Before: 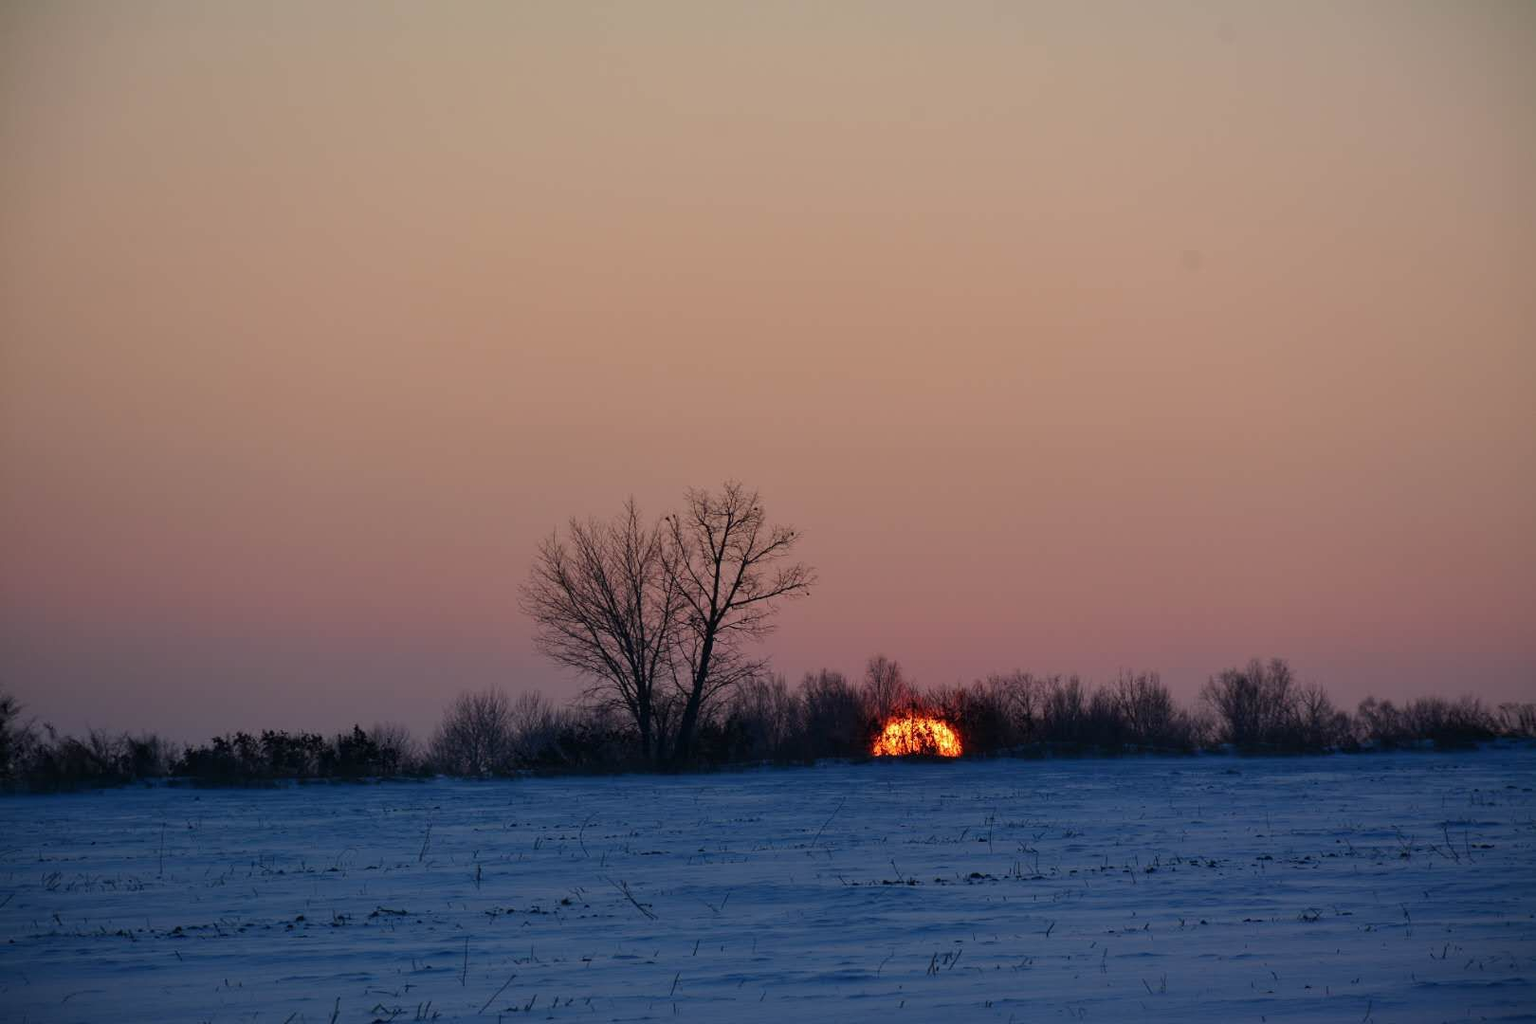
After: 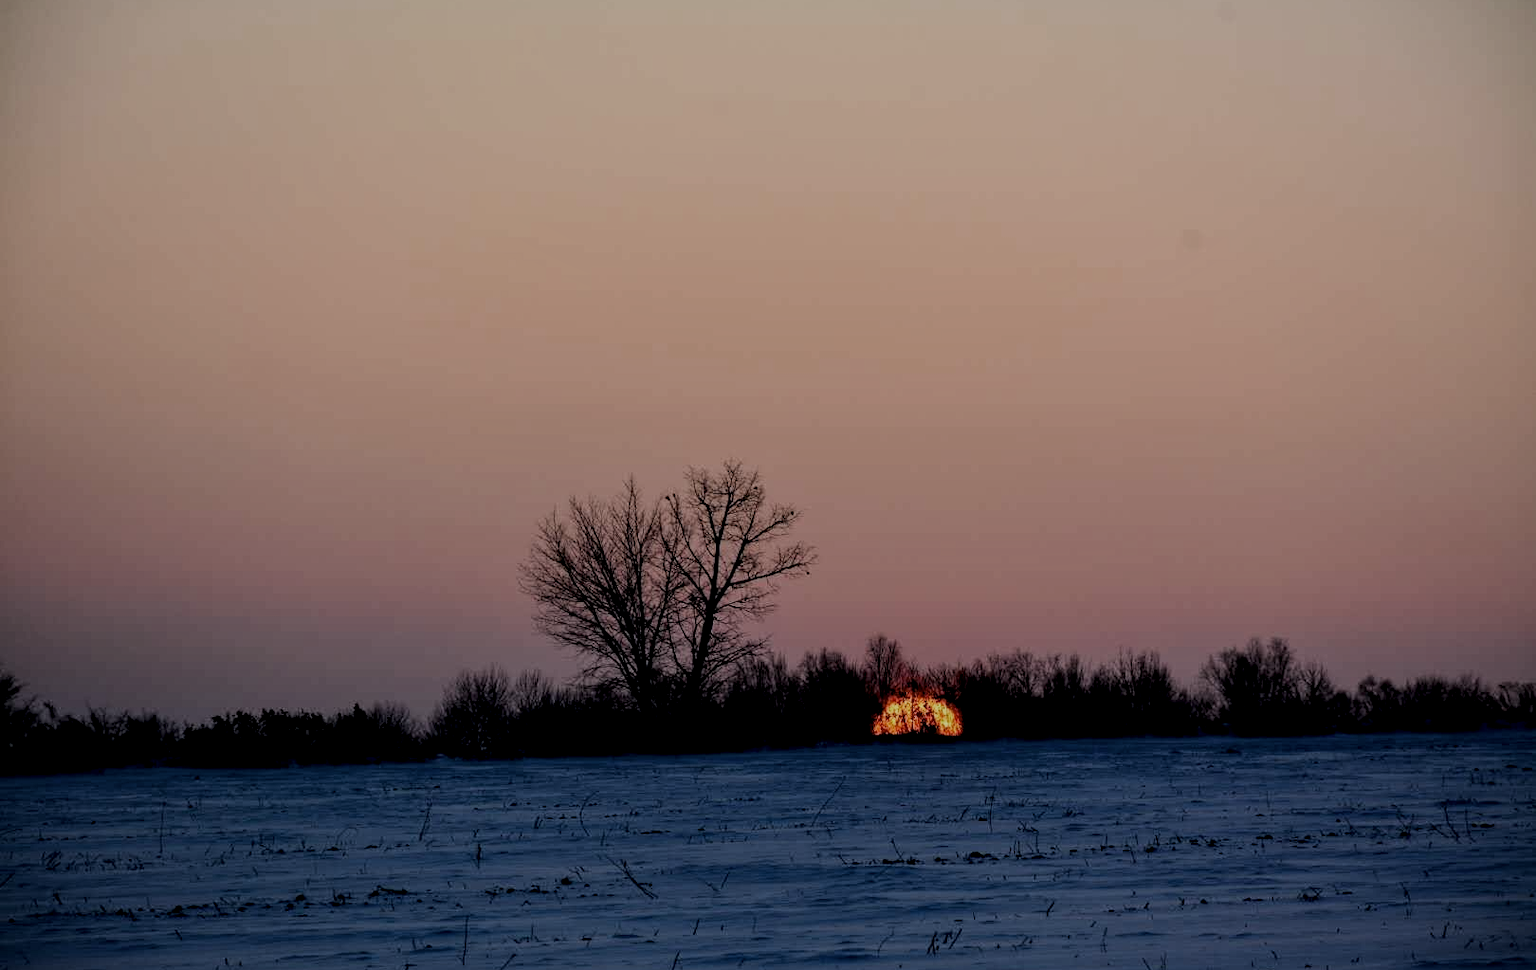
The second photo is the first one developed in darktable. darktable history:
color zones: curves: ch0 [(0, 0.425) (0.143, 0.422) (0.286, 0.42) (0.429, 0.419) (0.571, 0.419) (0.714, 0.42) (0.857, 0.422) (1, 0.425)]
crop and rotate: top 2.09%, bottom 3.022%
exposure: black level correction 0.009, compensate highlight preservation false
local contrast: on, module defaults
filmic rgb: black relative exposure -7.5 EV, white relative exposure 5 EV, hardness 3.33, contrast 1.3
contrast brightness saturation: saturation -0.174
